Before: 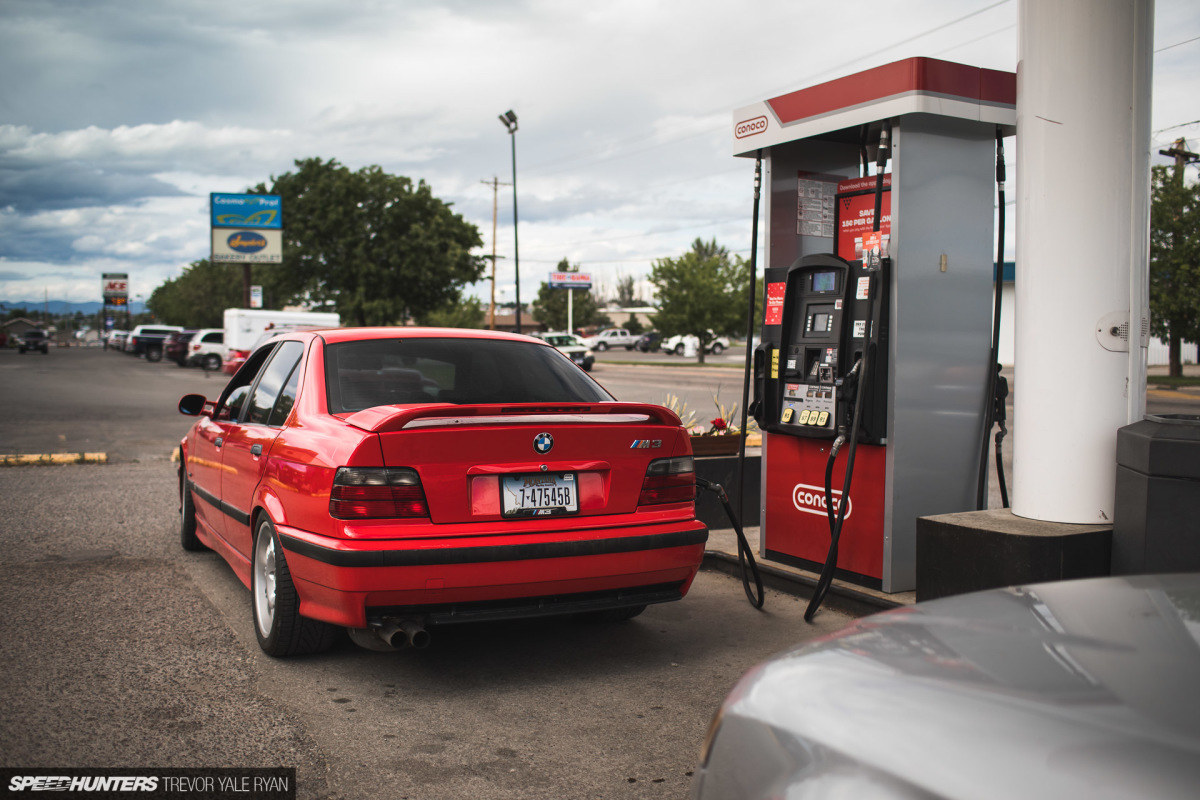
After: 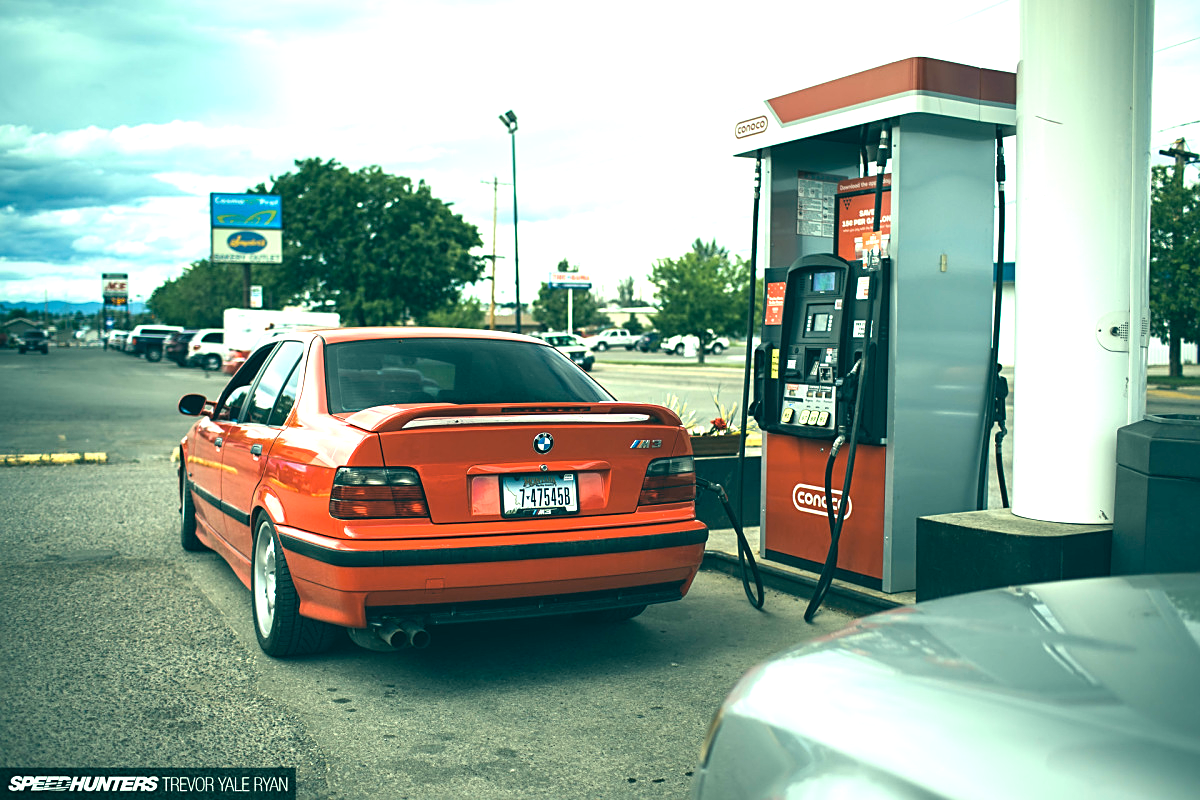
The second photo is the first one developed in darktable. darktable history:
sharpen: on, module defaults
white balance: red 1.004, blue 1.024
color correction: highlights a* -20.08, highlights b* 9.8, shadows a* -20.4, shadows b* -10.76
exposure: exposure 1.089 EV, compensate highlight preservation false
